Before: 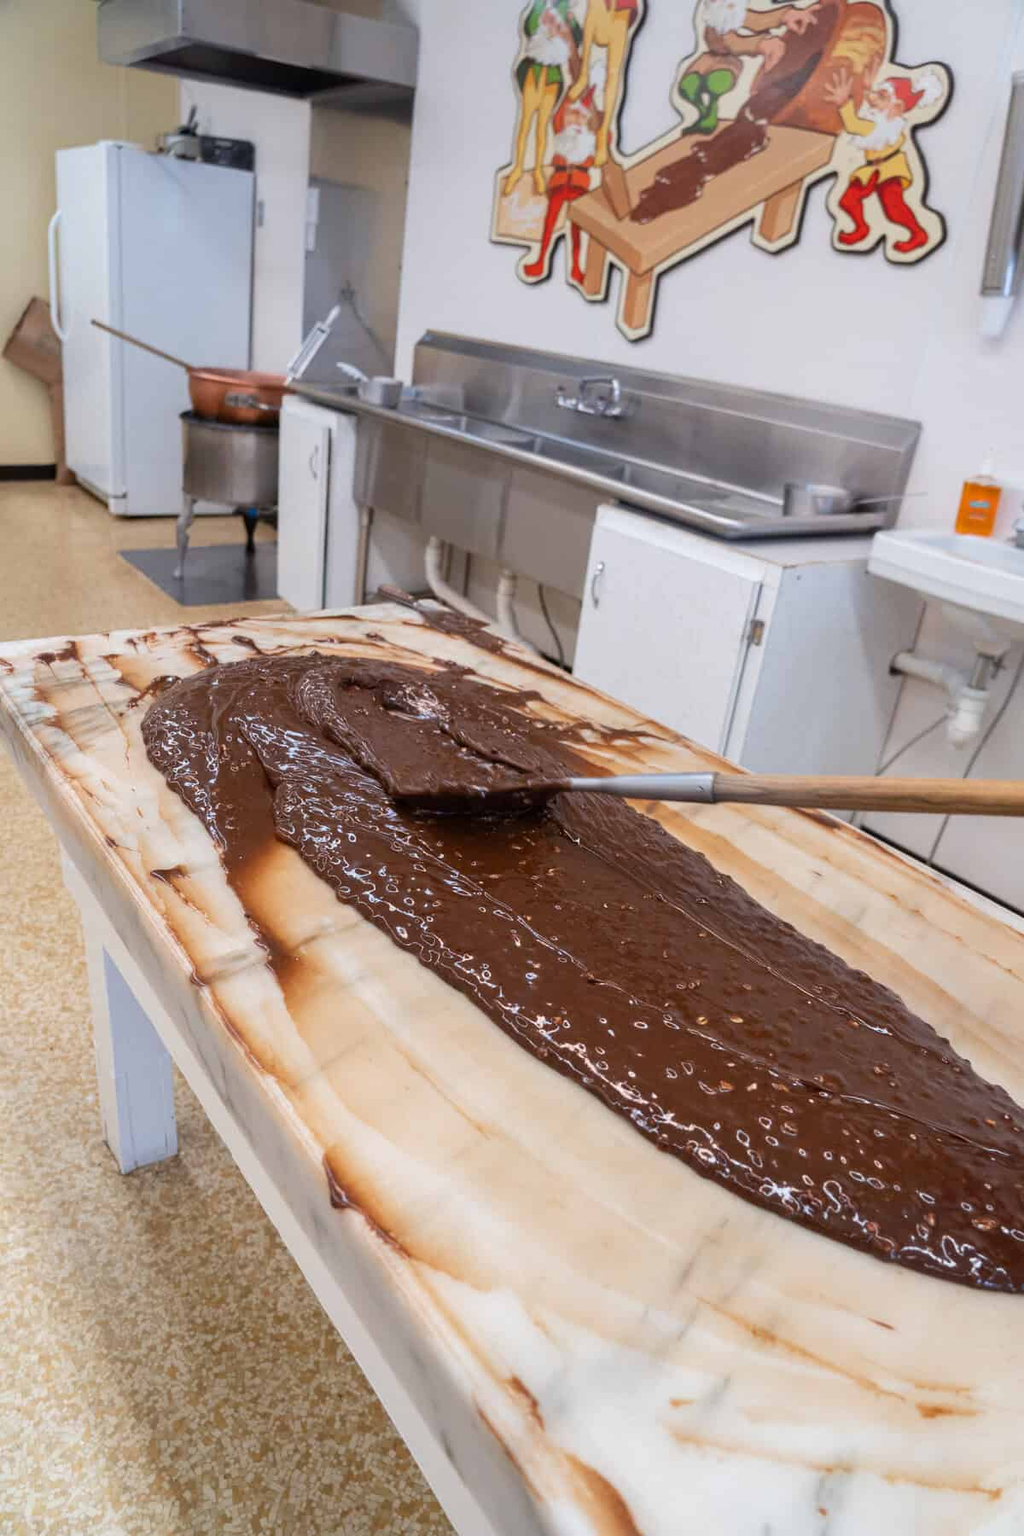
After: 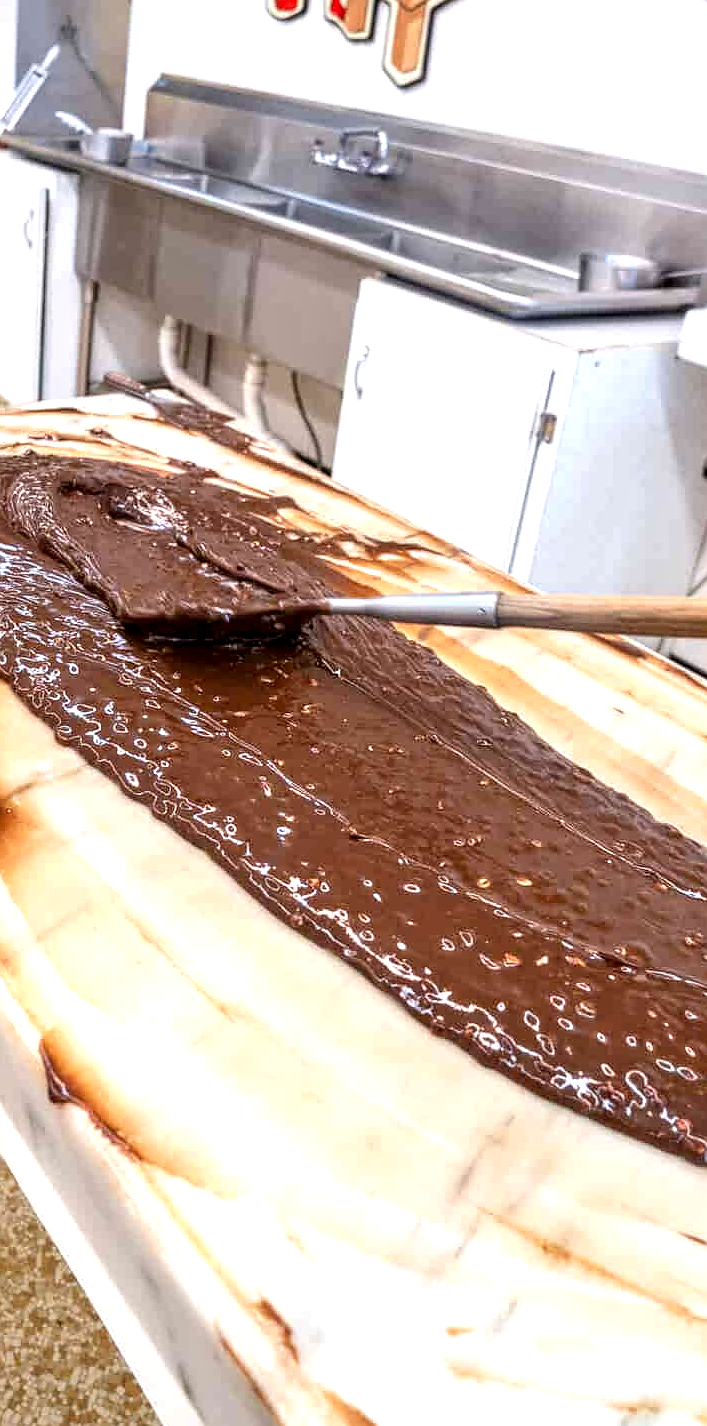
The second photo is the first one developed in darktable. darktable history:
local contrast: highlights 21%, shadows 71%, detail 170%
crop and rotate: left 28.279%, top 17.413%, right 12.732%, bottom 3.358%
exposure: exposure 0.916 EV, compensate highlight preservation false
sharpen: radius 0.977, amount 0.615
contrast brightness saturation: contrast -0.101, brightness 0.052, saturation 0.077
tone equalizer: on, module defaults
